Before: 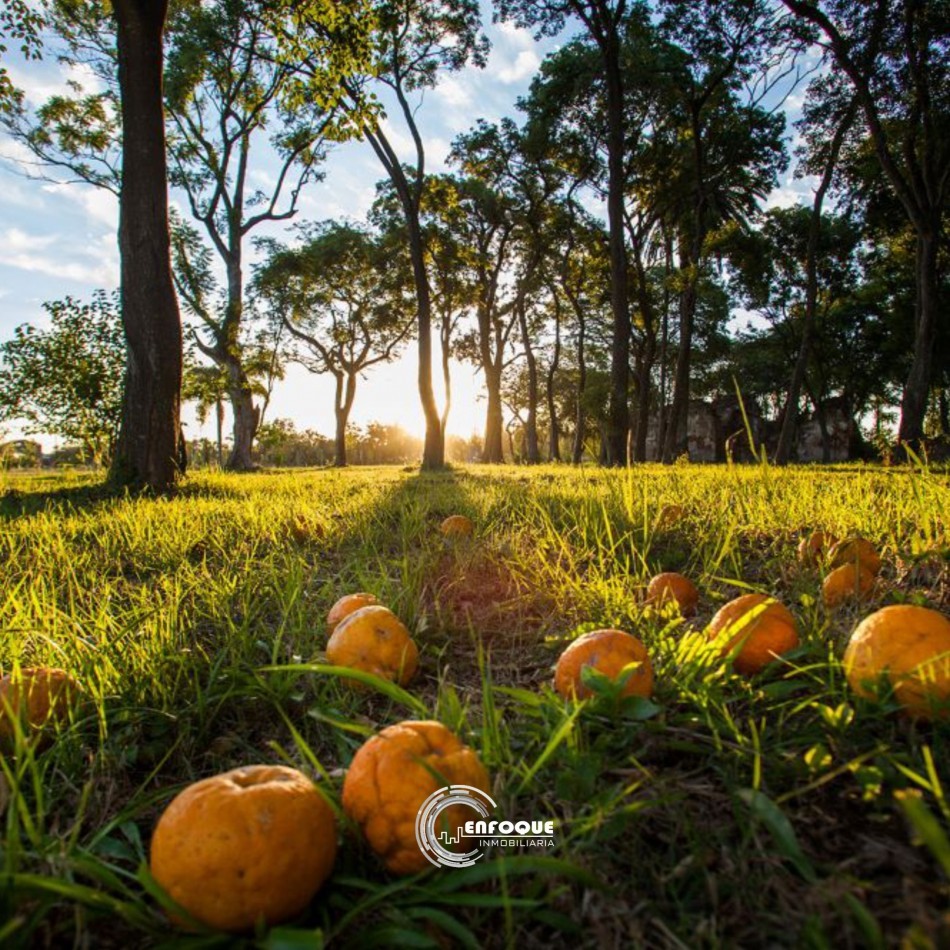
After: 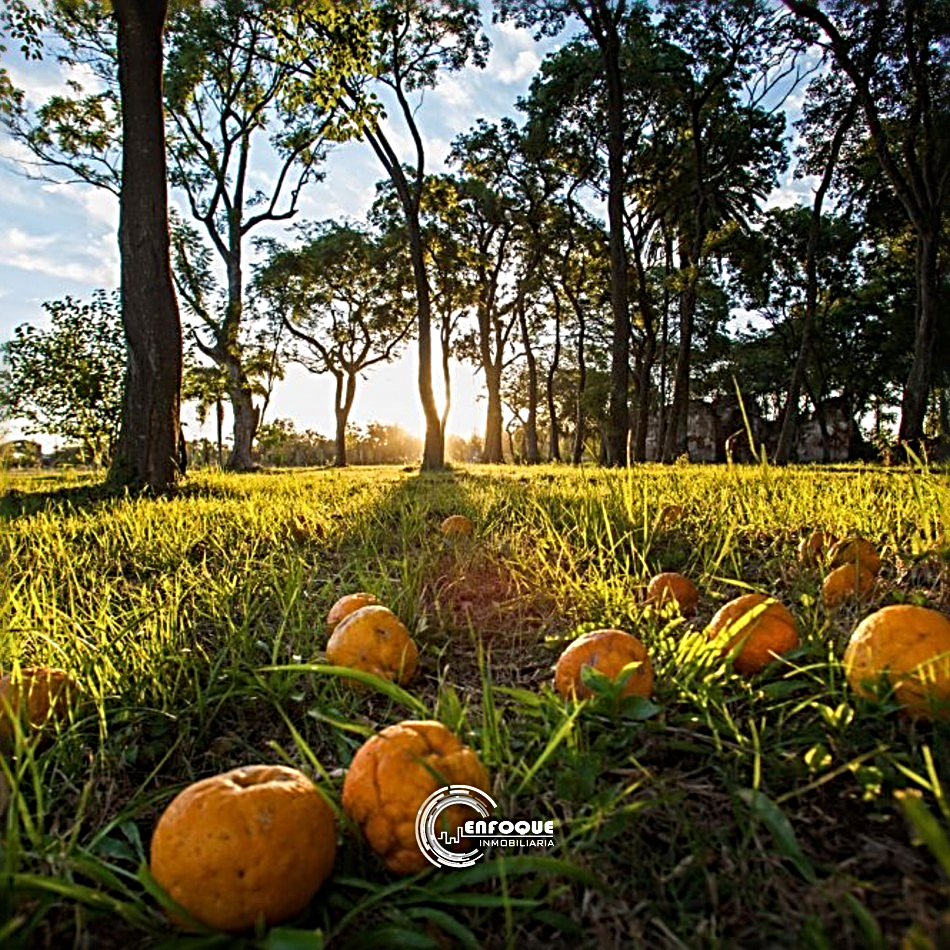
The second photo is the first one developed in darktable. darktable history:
sharpen: radius 3.69, amount 0.928
